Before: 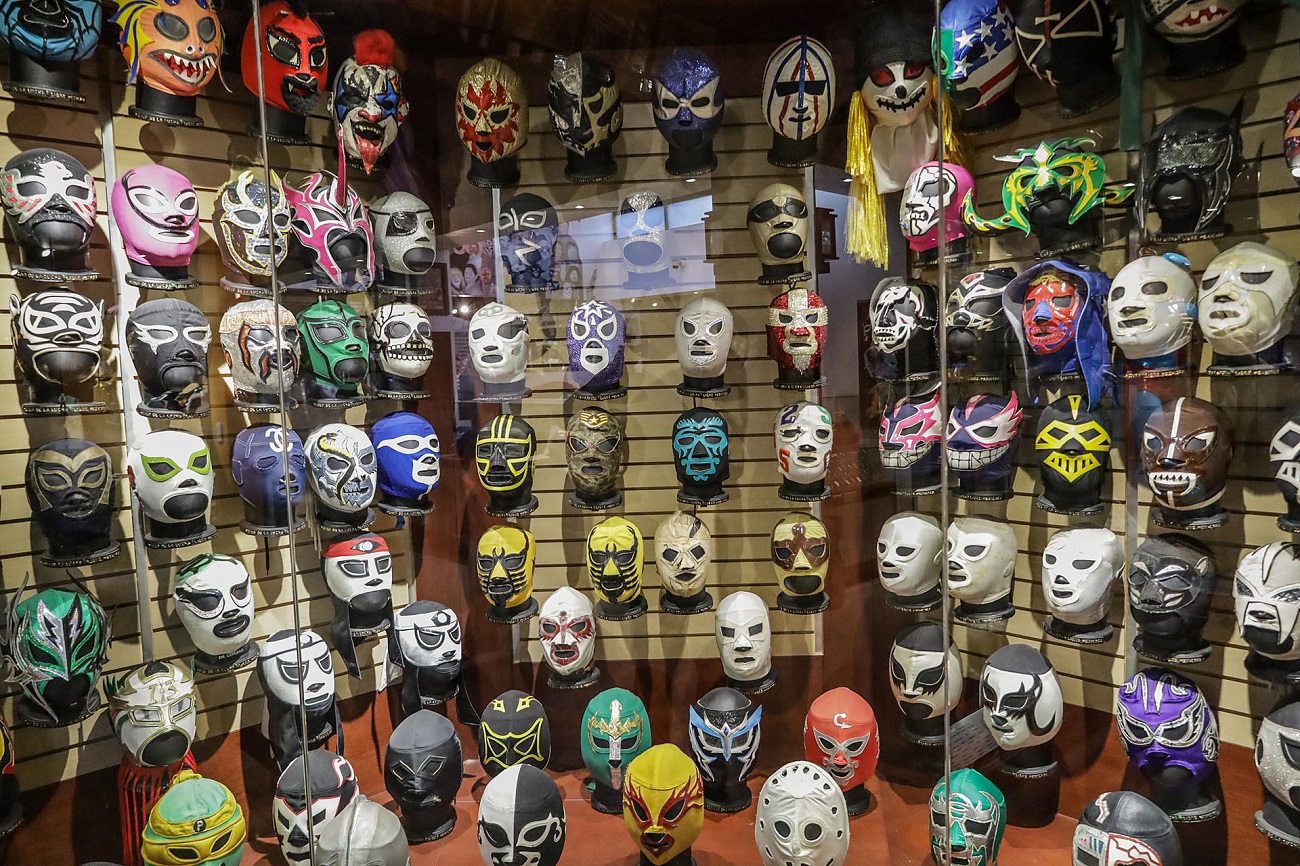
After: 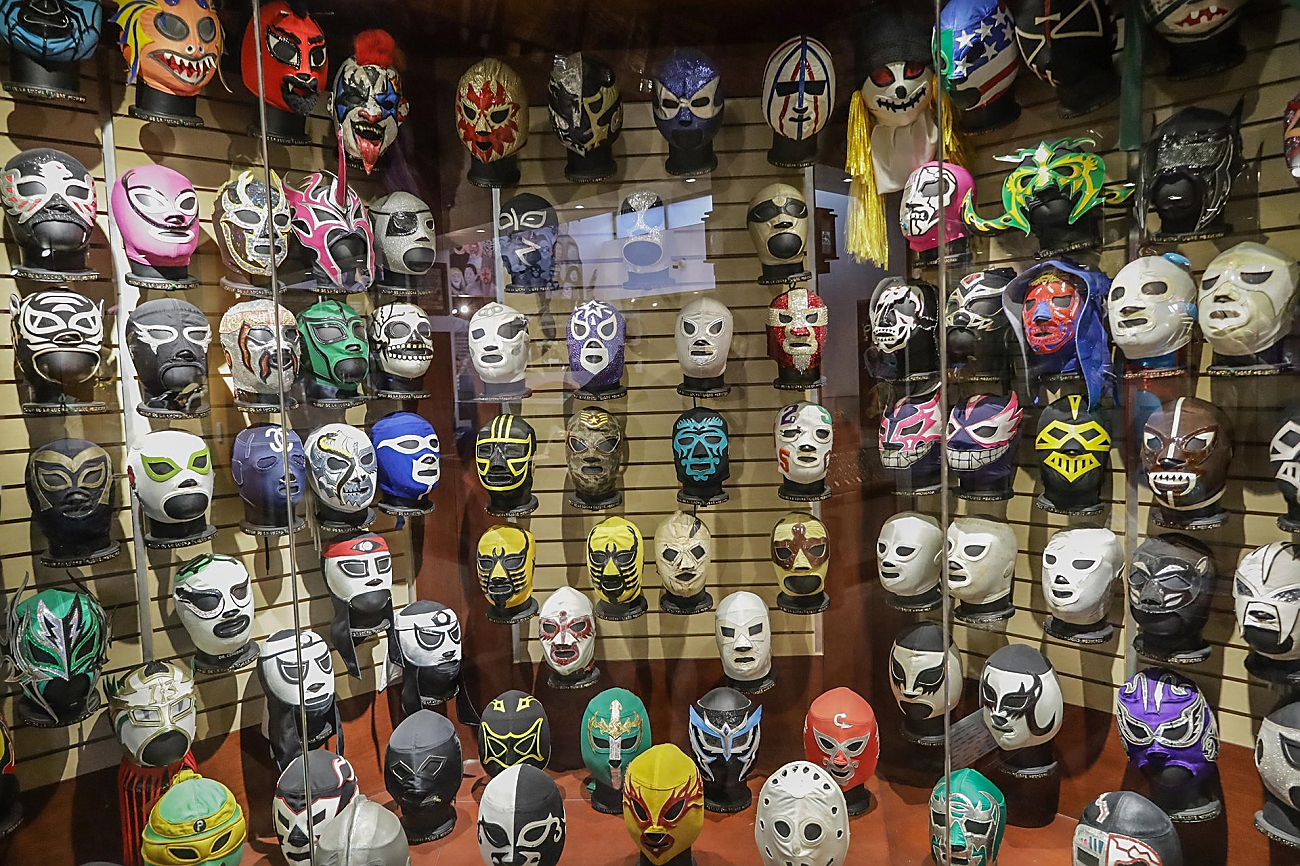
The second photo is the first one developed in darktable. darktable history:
contrast equalizer: octaves 7, y [[0.502, 0.505, 0.512, 0.529, 0.564, 0.588], [0.5 ×6], [0.502, 0.505, 0.512, 0.529, 0.564, 0.588], [0, 0.001, 0.001, 0.004, 0.008, 0.011], [0, 0.001, 0.001, 0.004, 0.008, 0.011]], mix -1
sharpen: on, module defaults
